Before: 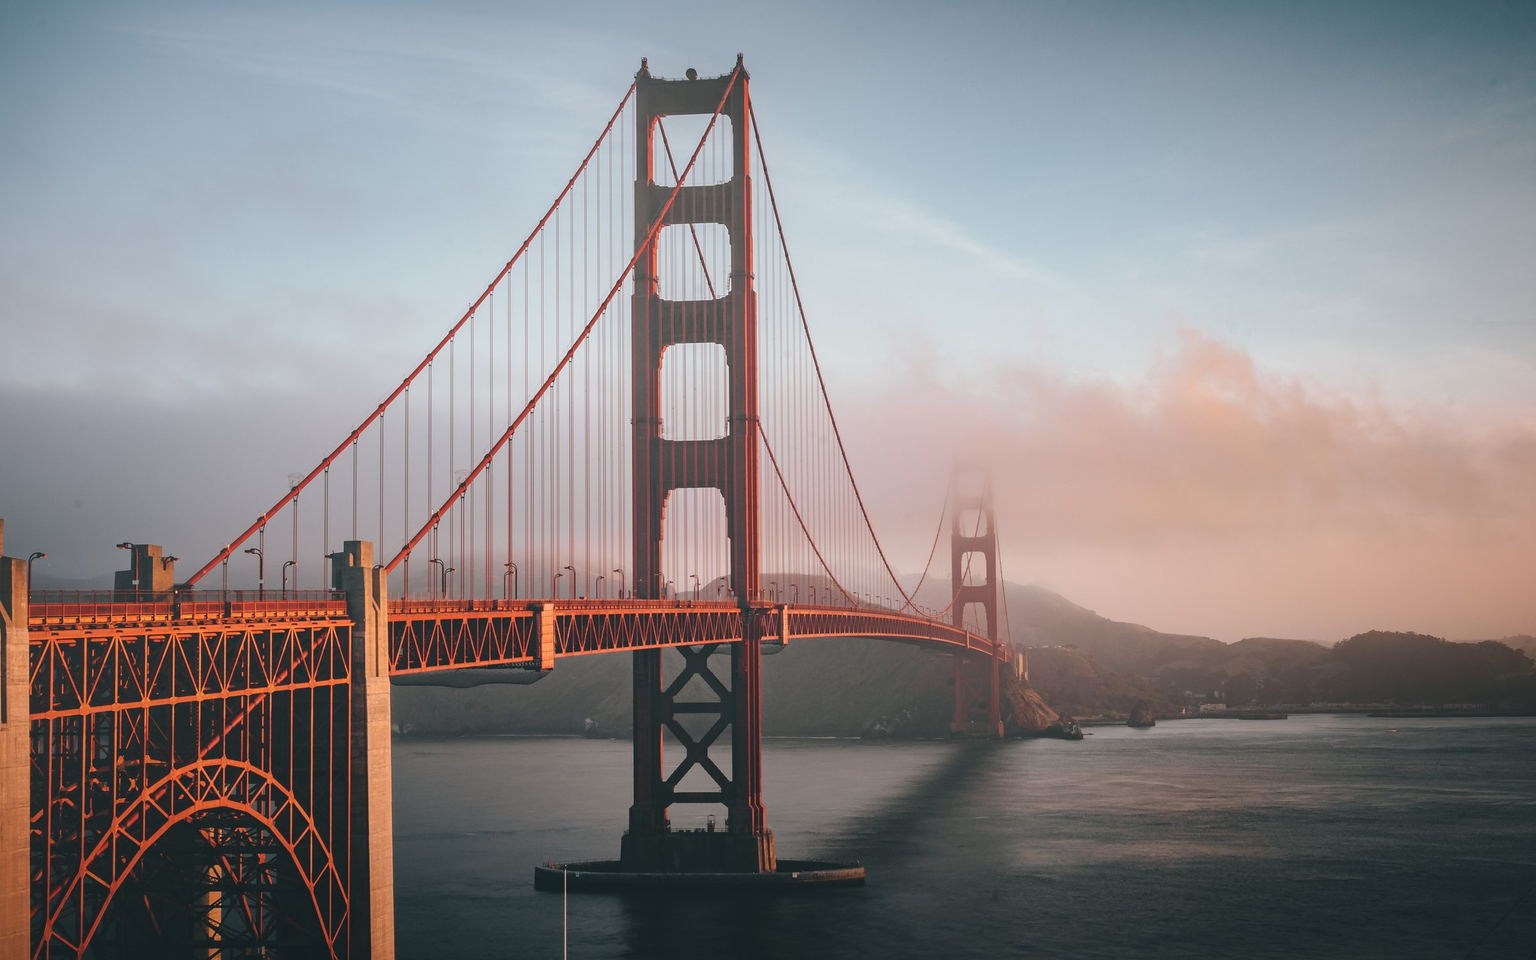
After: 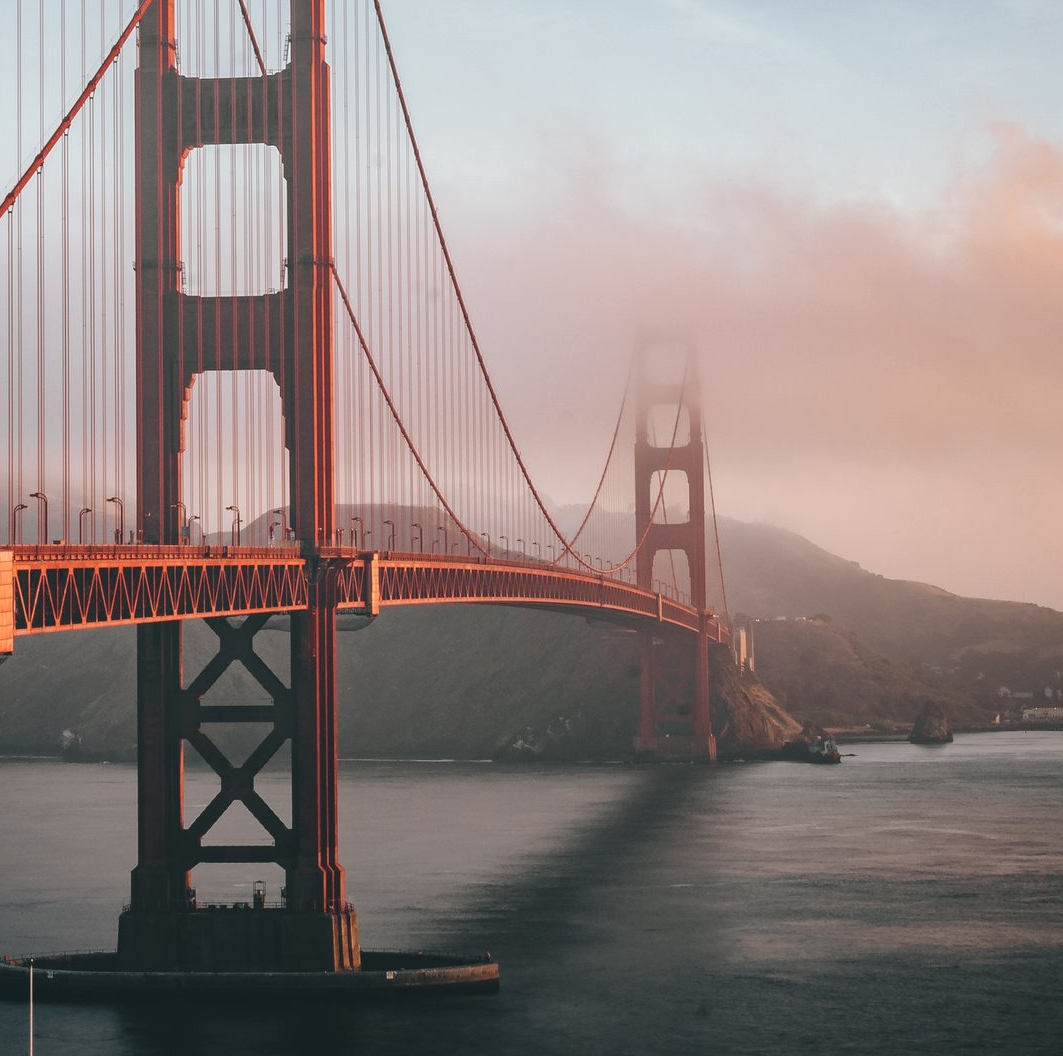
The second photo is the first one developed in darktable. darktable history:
local contrast: highlights 103%, shadows 100%, detail 119%, midtone range 0.2
crop: left 35.524%, top 26.186%, right 20.158%, bottom 3.407%
